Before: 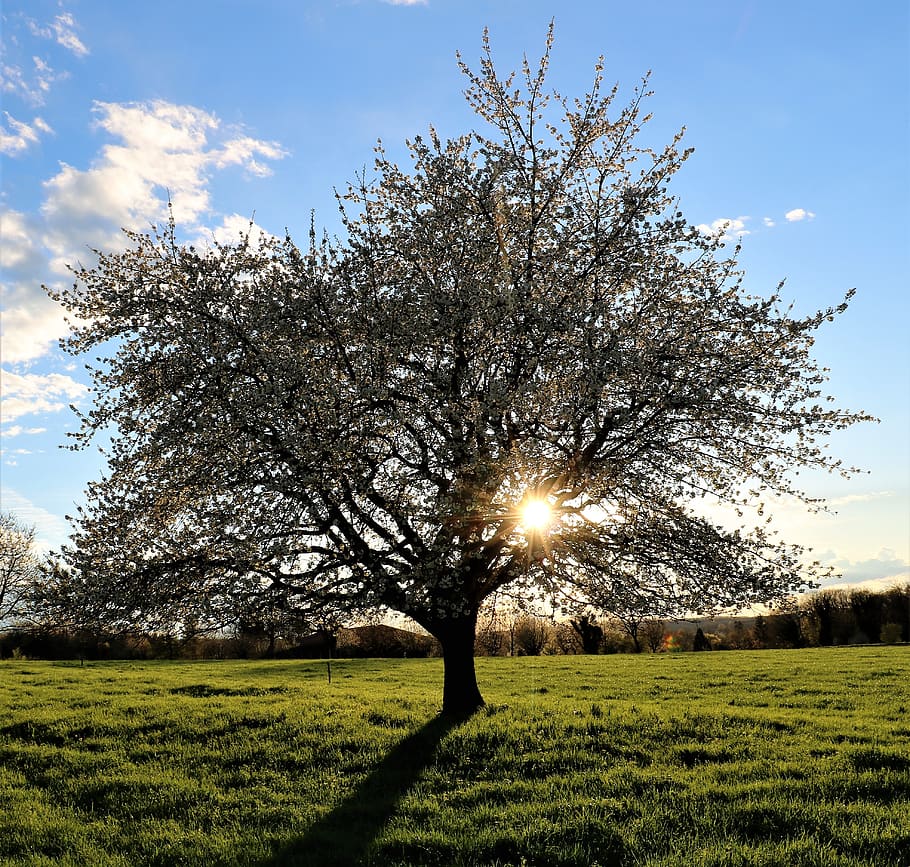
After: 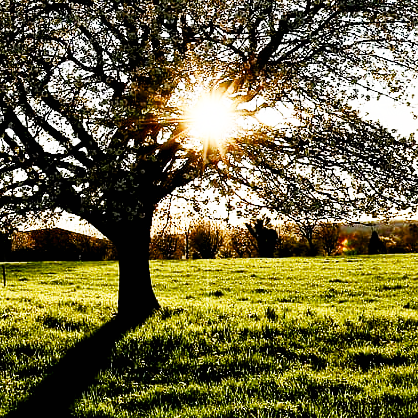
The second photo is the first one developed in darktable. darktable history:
color balance rgb: global offset › luminance -0.861%, perceptual saturation grading › global saturation 20%, perceptual saturation grading › highlights -50.552%, perceptual saturation grading › shadows 30.525%, perceptual brilliance grading › global brilliance -18.122%, perceptual brilliance grading › highlights 28.336%, global vibrance -8.084%, contrast -13.276%, saturation formula JzAzBz (2021)
tone equalizer: edges refinement/feathering 500, mask exposure compensation -1.57 EV, preserve details no
crop: left 35.742%, top 45.884%, right 18.229%, bottom 5.867%
base curve: curves: ch0 [(0, 0) (0.007, 0.004) (0.027, 0.03) (0.046, 0.07) (0.207, 0.54) (0.442, 0.872) (0.673, 0.972) (1, 1)], preserve colors none
